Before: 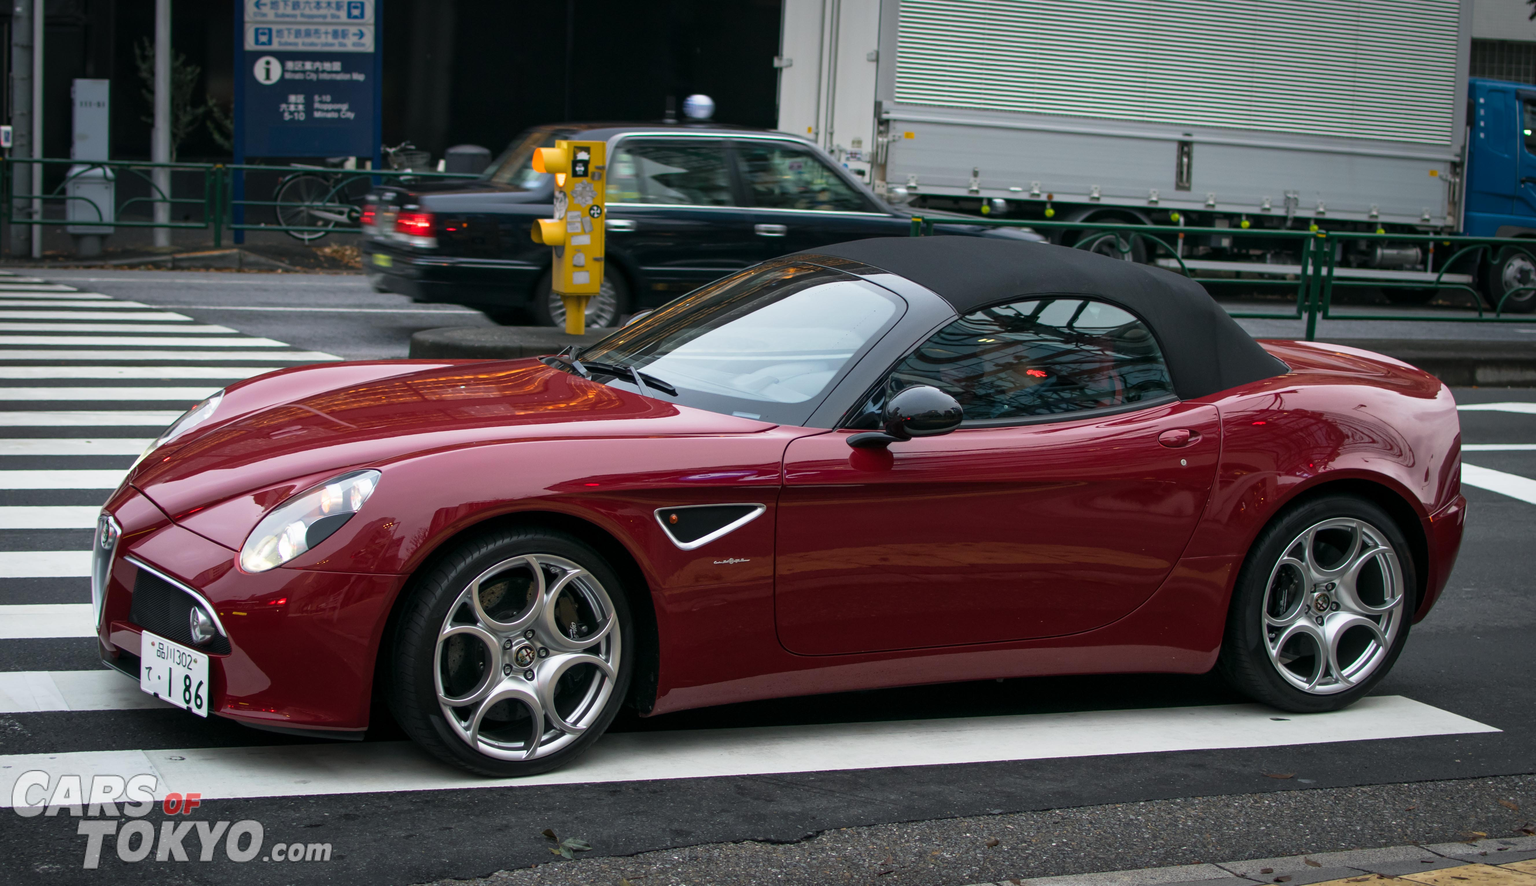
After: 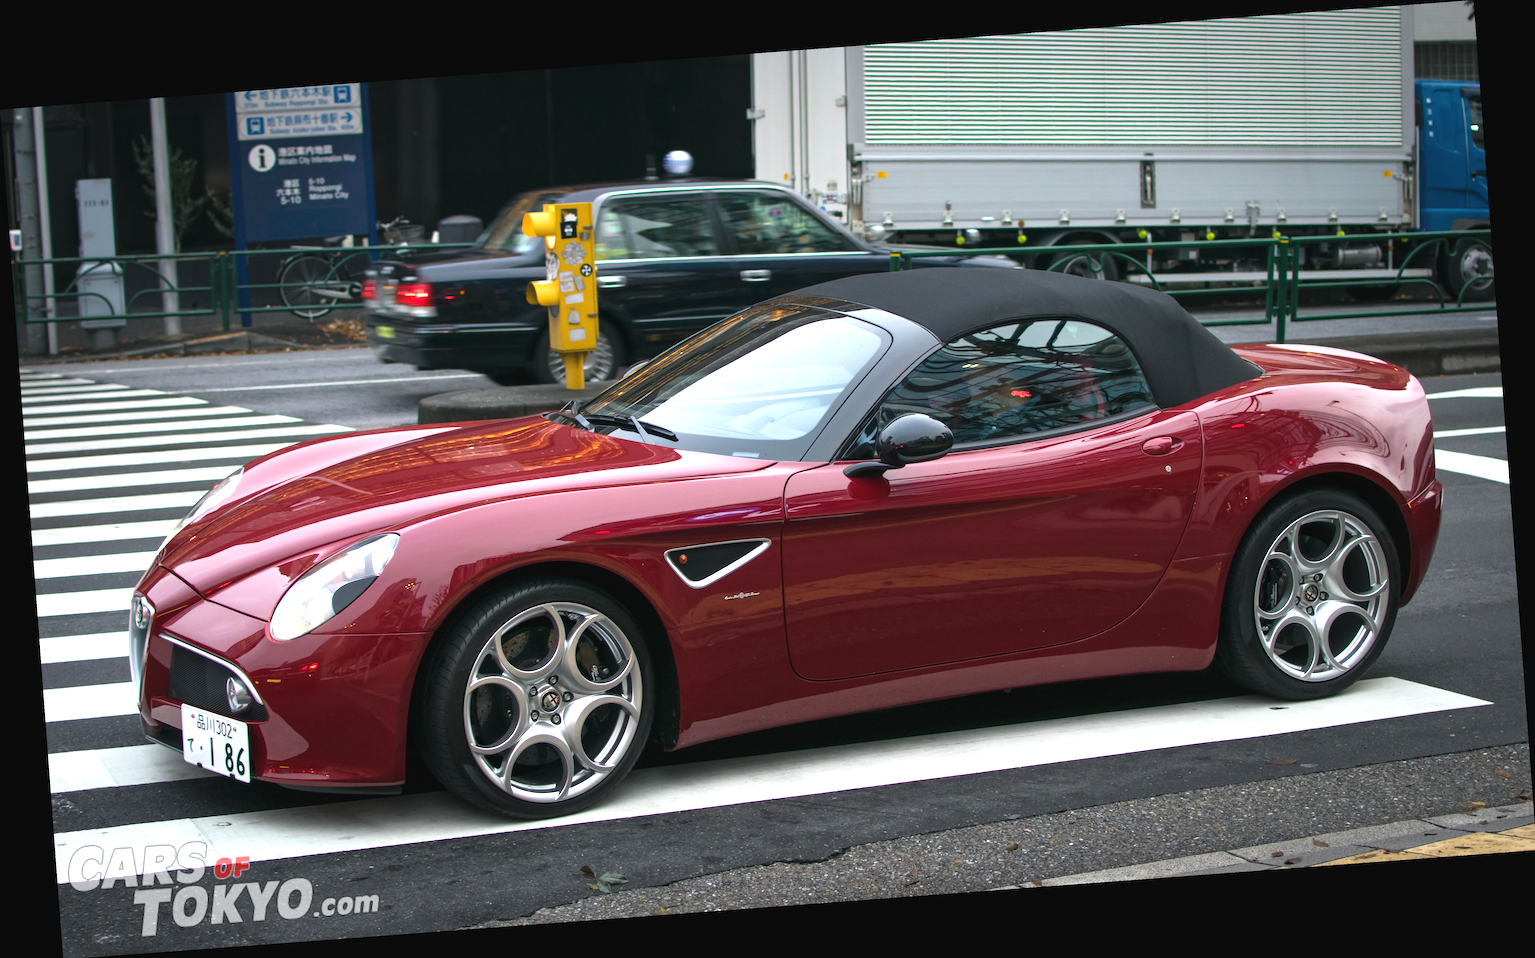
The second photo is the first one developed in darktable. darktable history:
exposure: black level correction -0.002, exposure 0.708 EV, compensate exposure bias true, compensate highlight preservation false
rotate and perspective: rotation -4.25°, automatic cropping off
